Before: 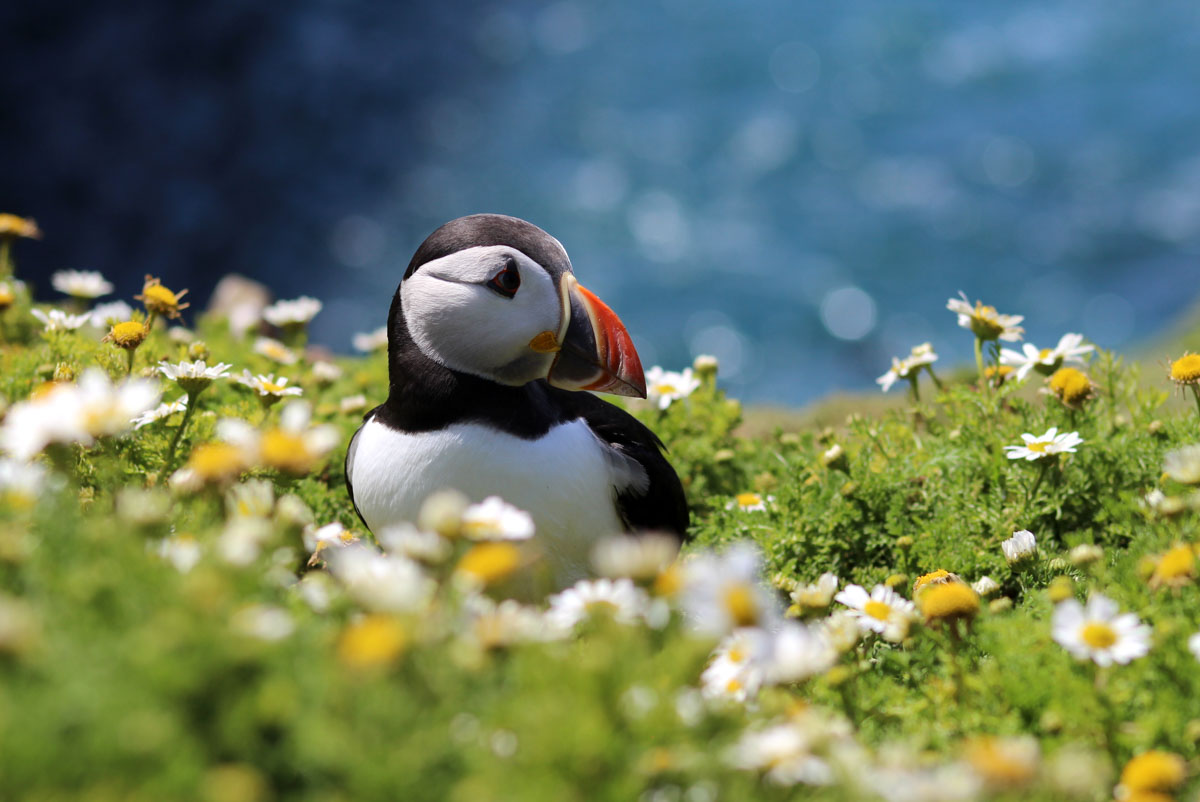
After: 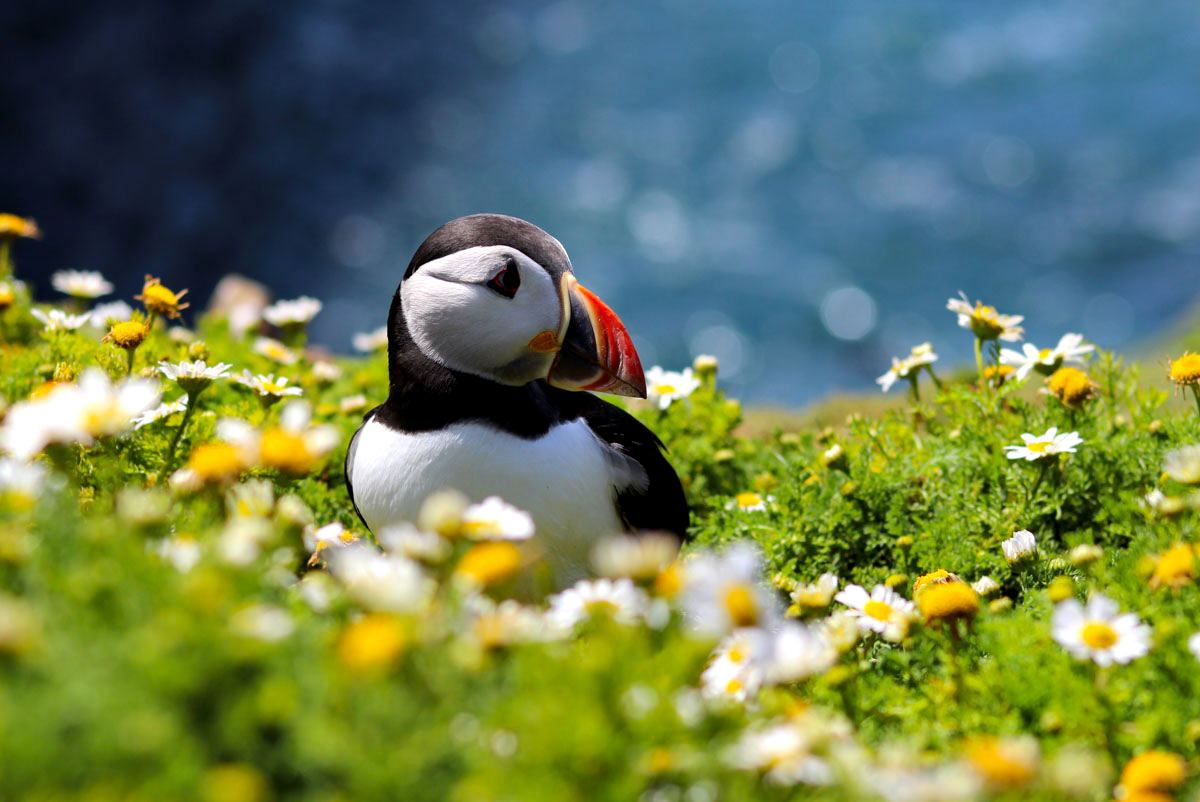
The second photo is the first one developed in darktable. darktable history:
levels: mode automatic, black 0.023%, white 99.97%, levels [0.062, 0.494, 0.925]
contrast equalizer: octaves 7, y [[0.6 ×6], [0.55 ×6], [0 ×6], [0 ×6], [0 ×6]], mix 0.3
color zones: curves: ch0 [(0.224, 0.526) (0.75, 0.5)]; ch1 [(0.055, 0.526) (0.224, 0.761) (0.377, 0.526) (0.75, 0.5)]
